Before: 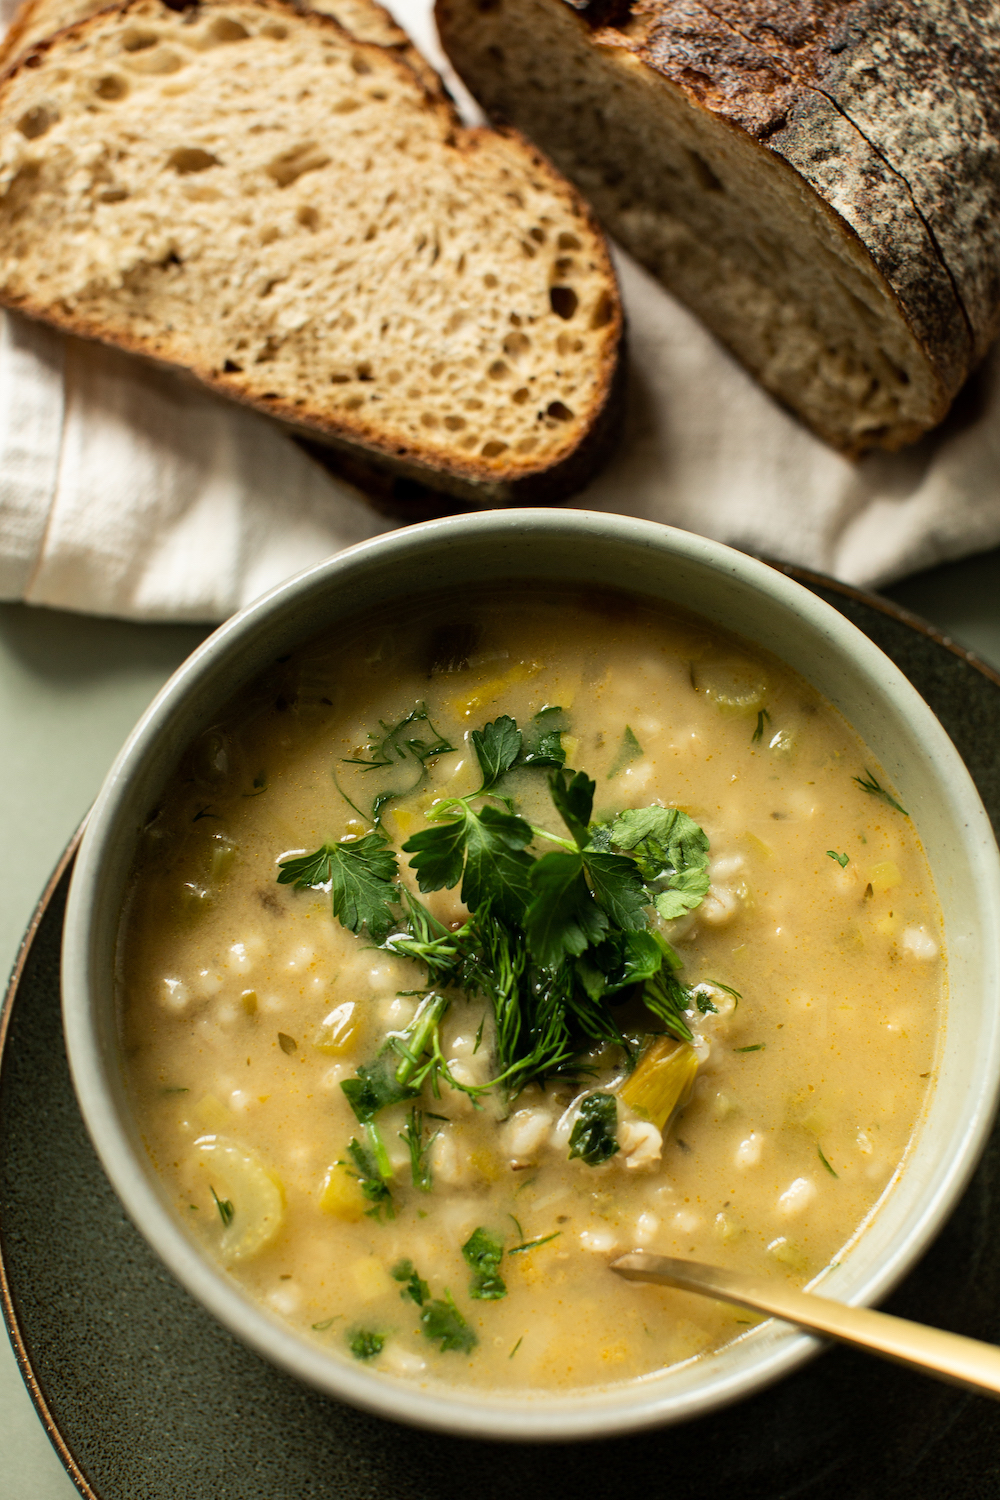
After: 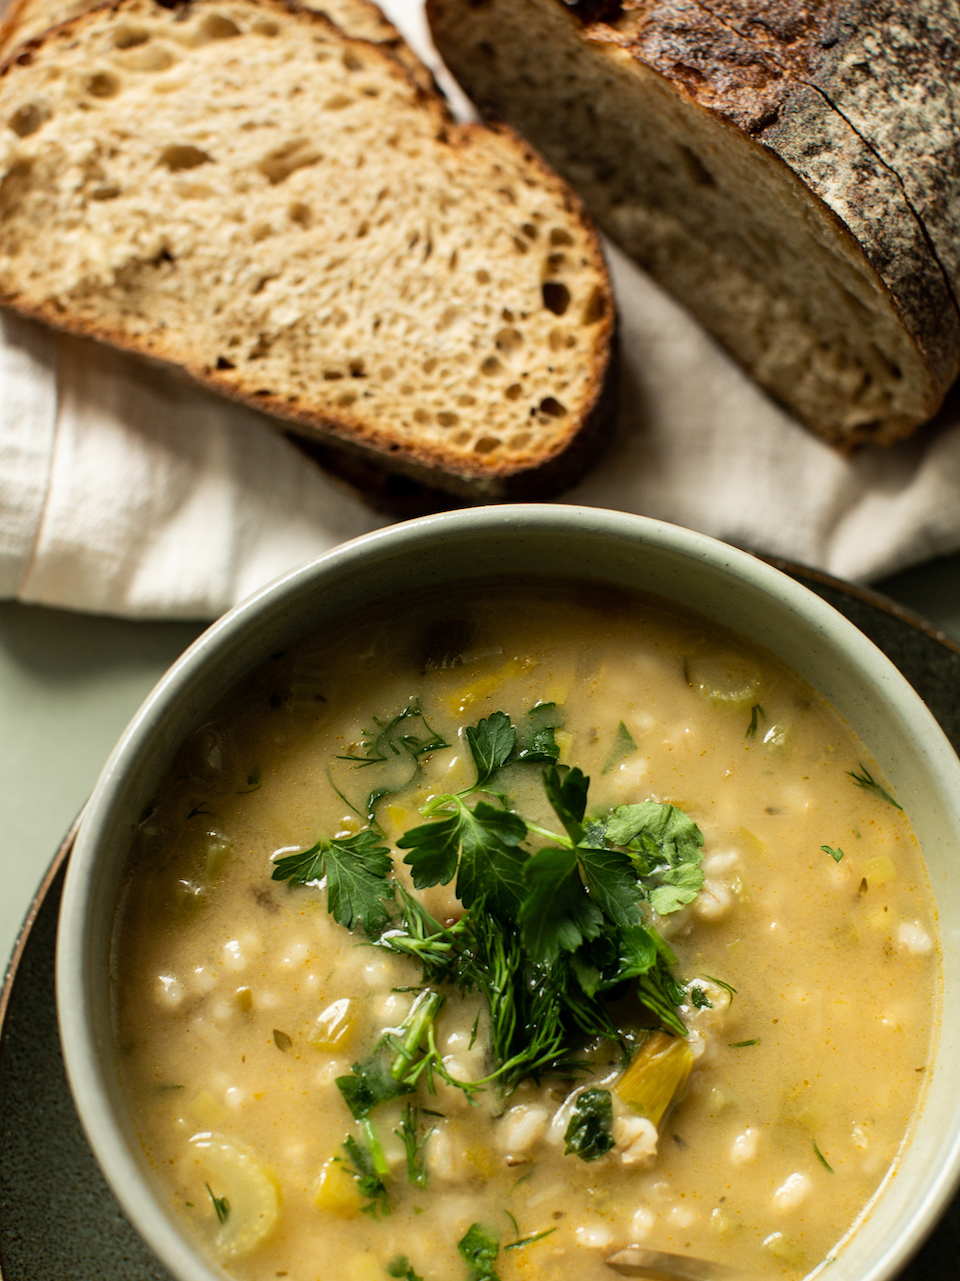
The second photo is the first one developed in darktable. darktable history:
crop and rotate: angle 0.211°, left 0.352%, right 3.038%, bottom 14.114%
tone equalizer: on, module defaults
